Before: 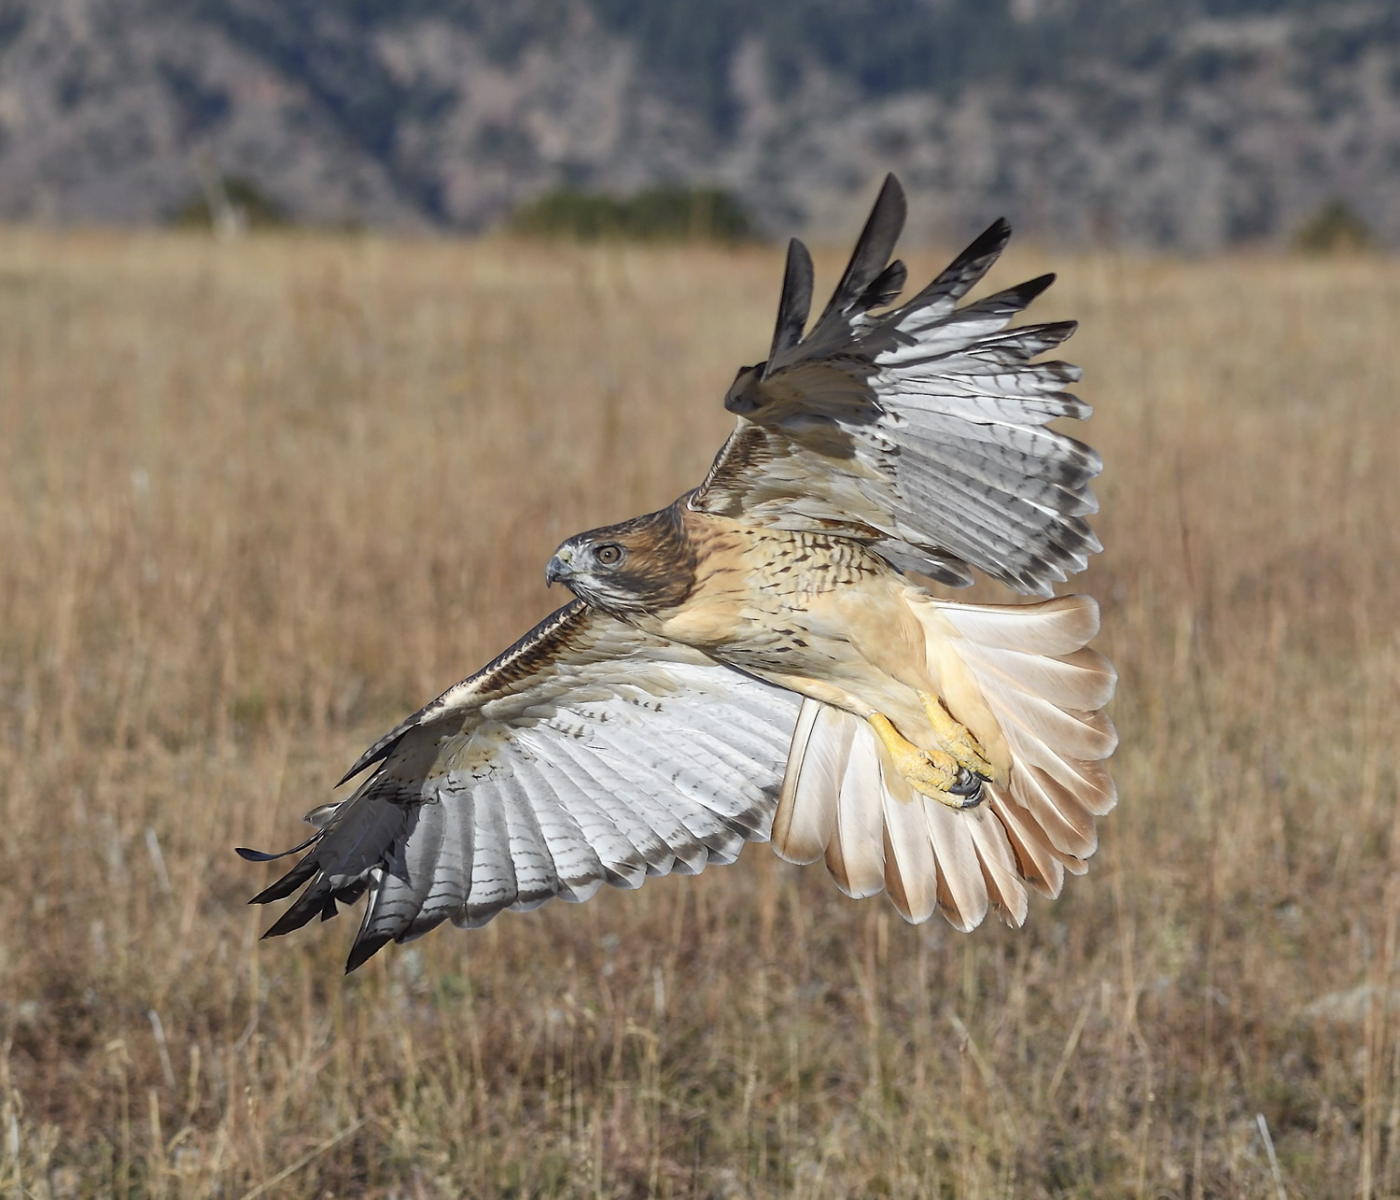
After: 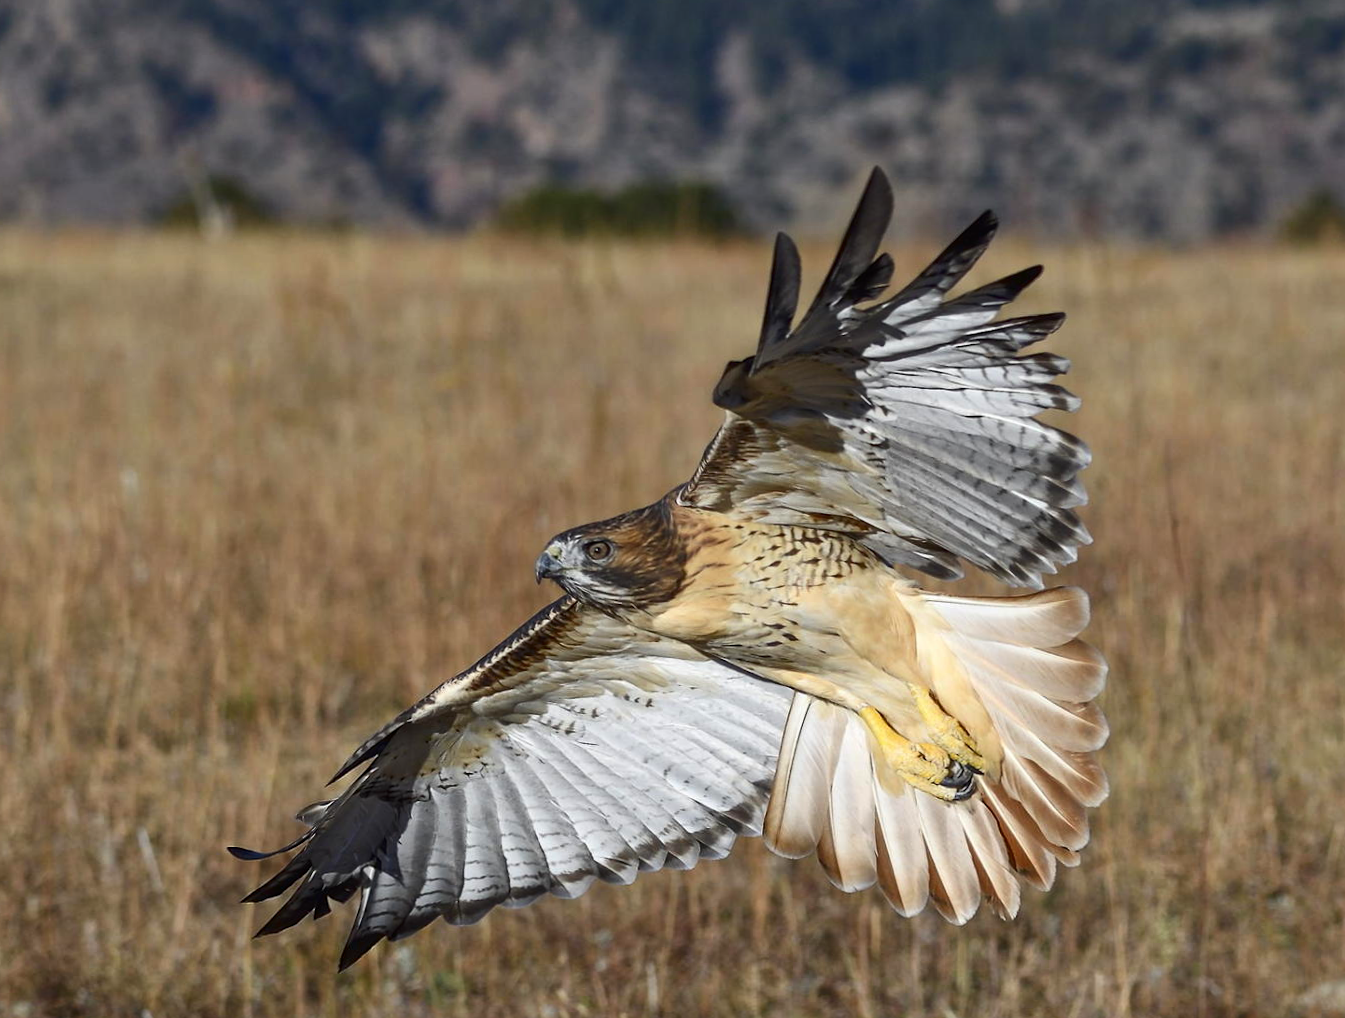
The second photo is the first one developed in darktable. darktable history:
crop and rotate: angle 0.483°, left 0.262%, right 2.686%, bottom 14.263%
contrast brightness saturation: contrast 0.119, brightness -0.12, saturation 0.202
color balance rgb: perceptual saturation grading › global saturation 0.007%, global vibrance 5.749%
